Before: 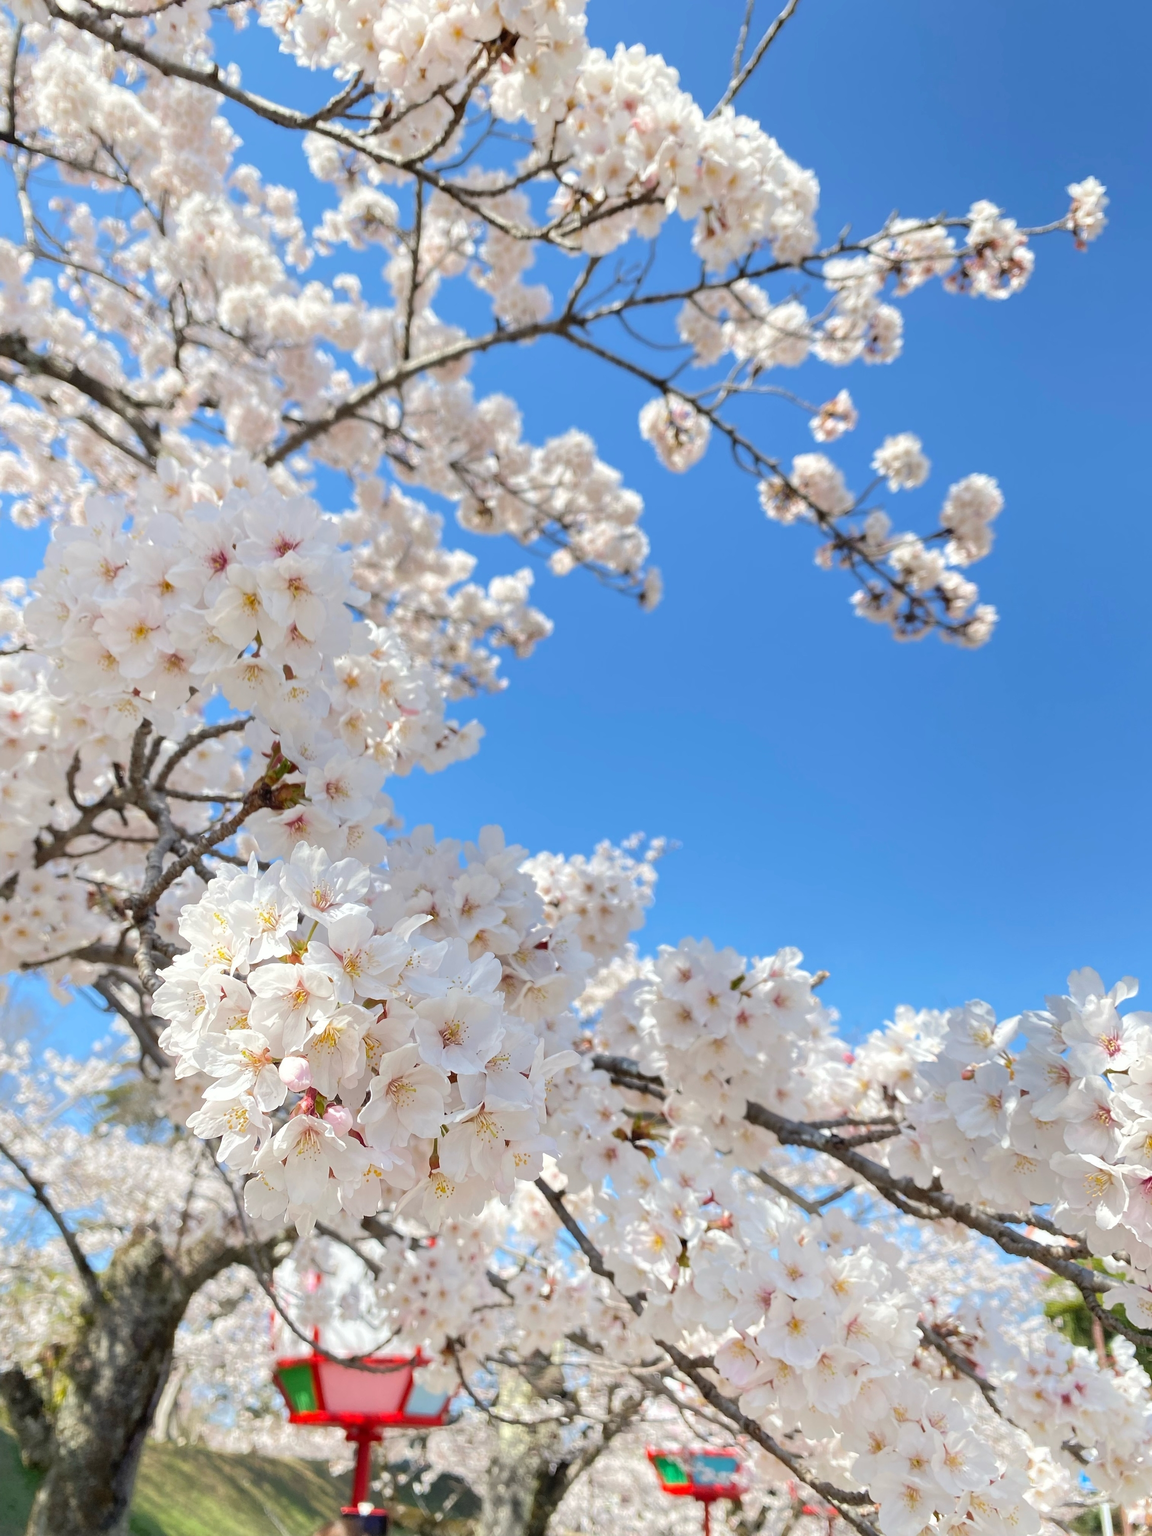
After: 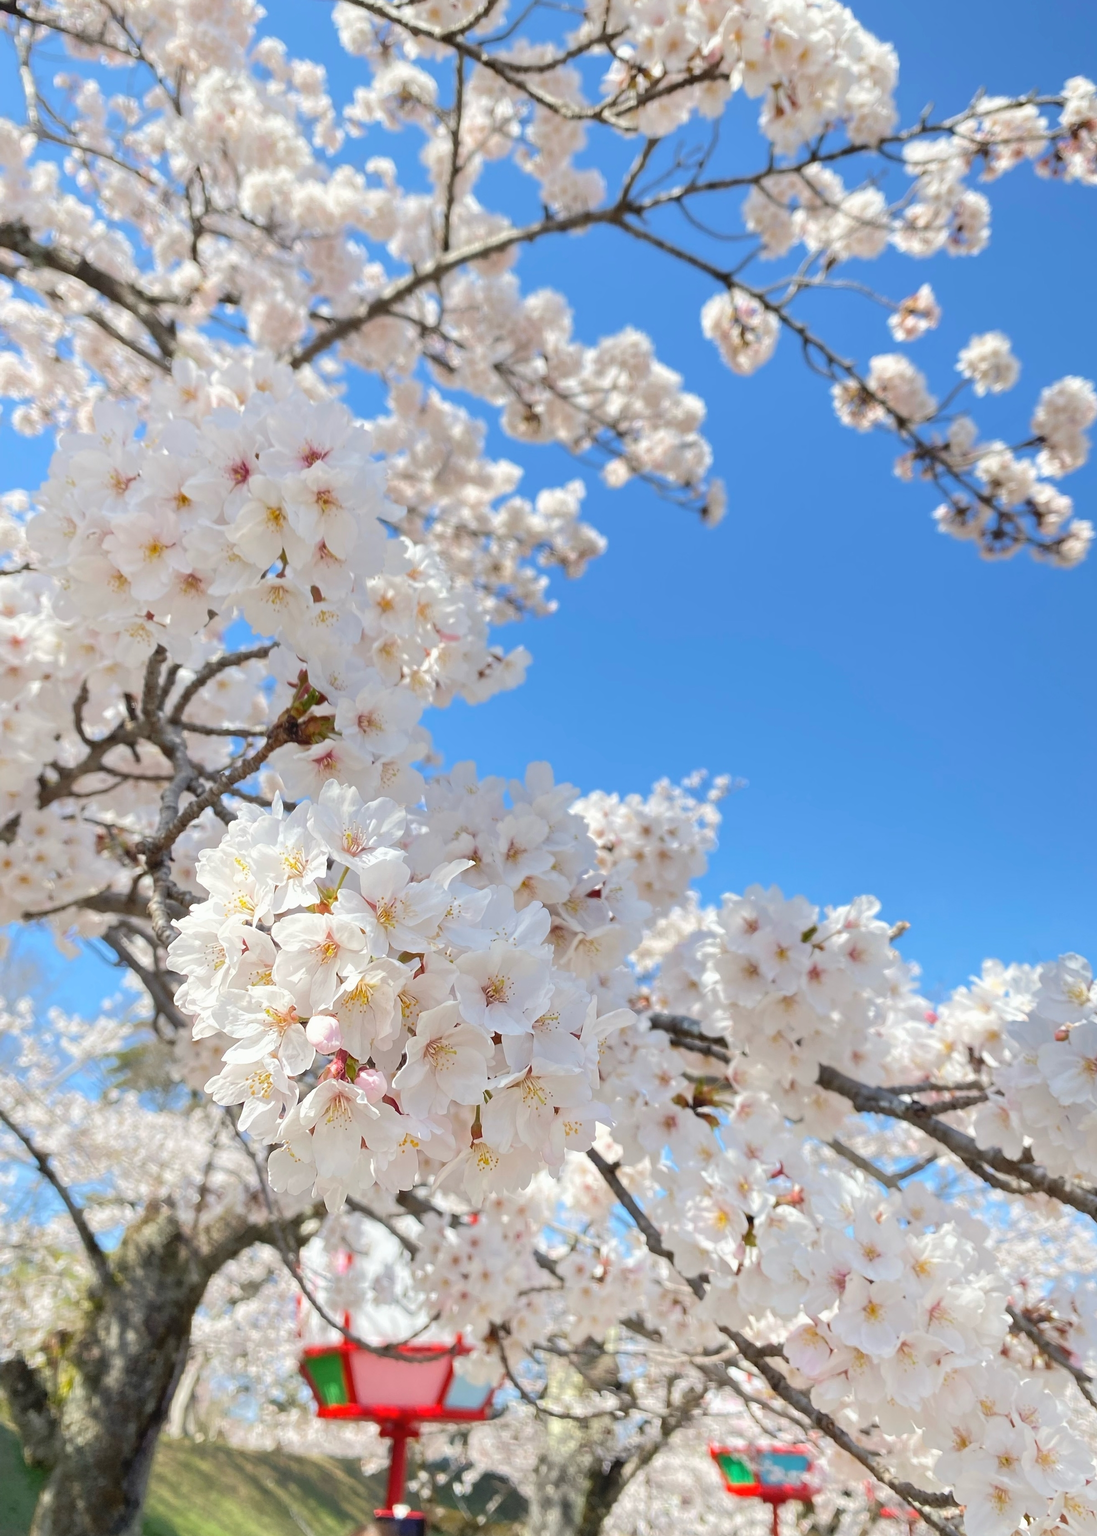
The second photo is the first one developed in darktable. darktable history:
crop: top 8.542%, right 12.7%, bottom 0%
local contrast: highlights 103%, shadows 76%, detail 96%
